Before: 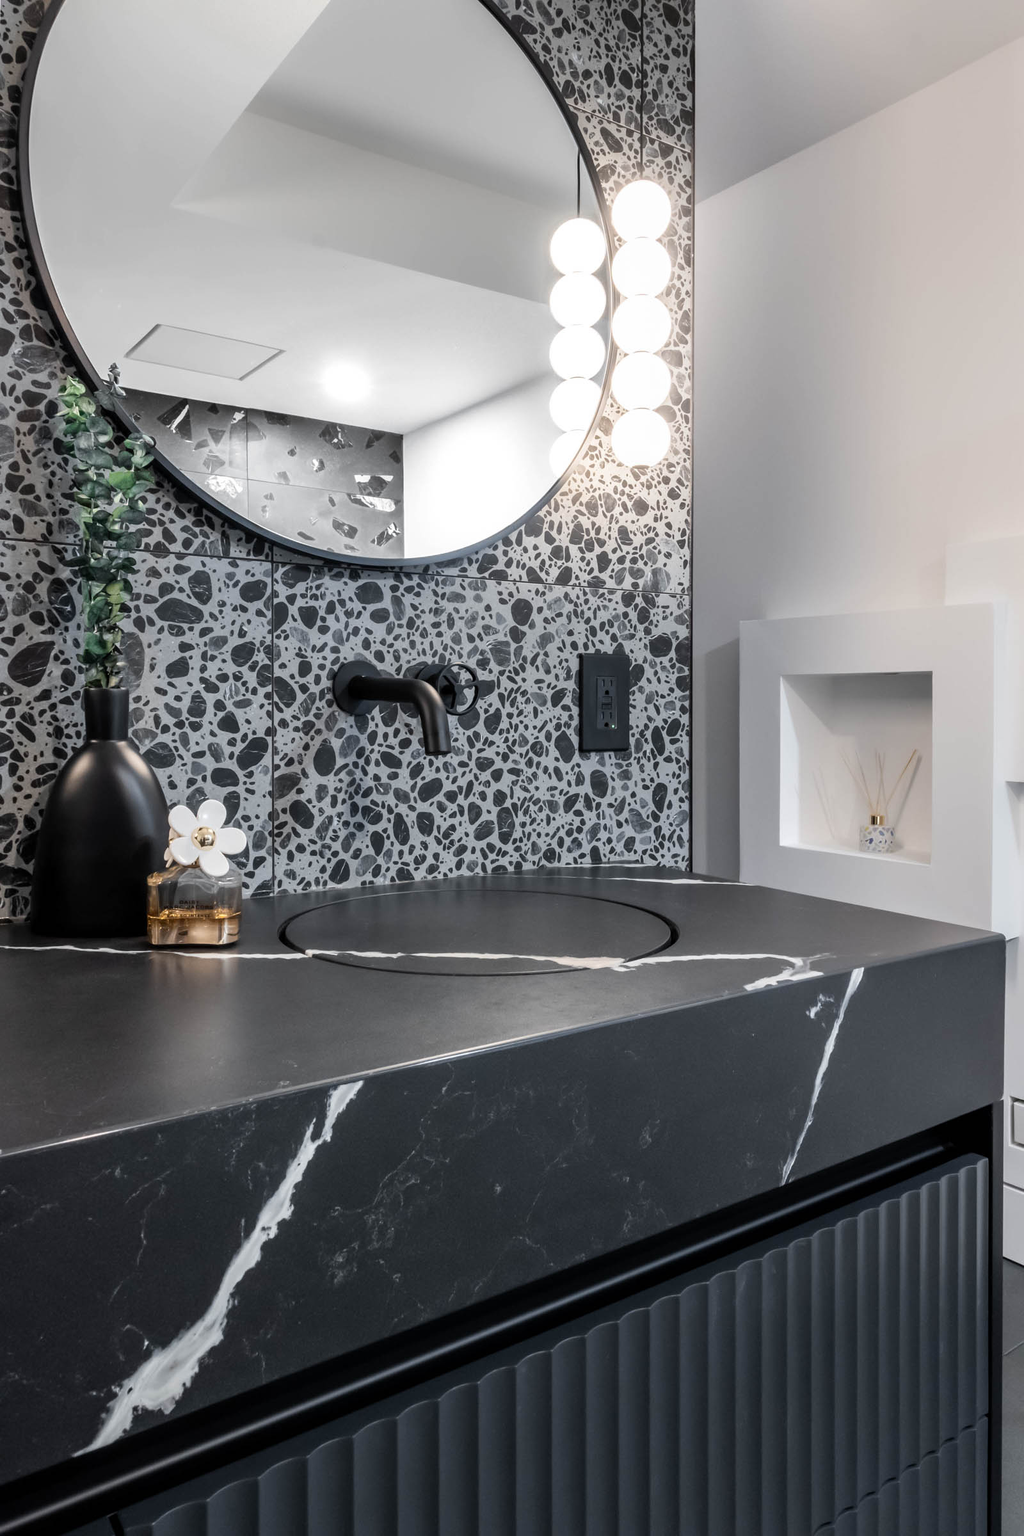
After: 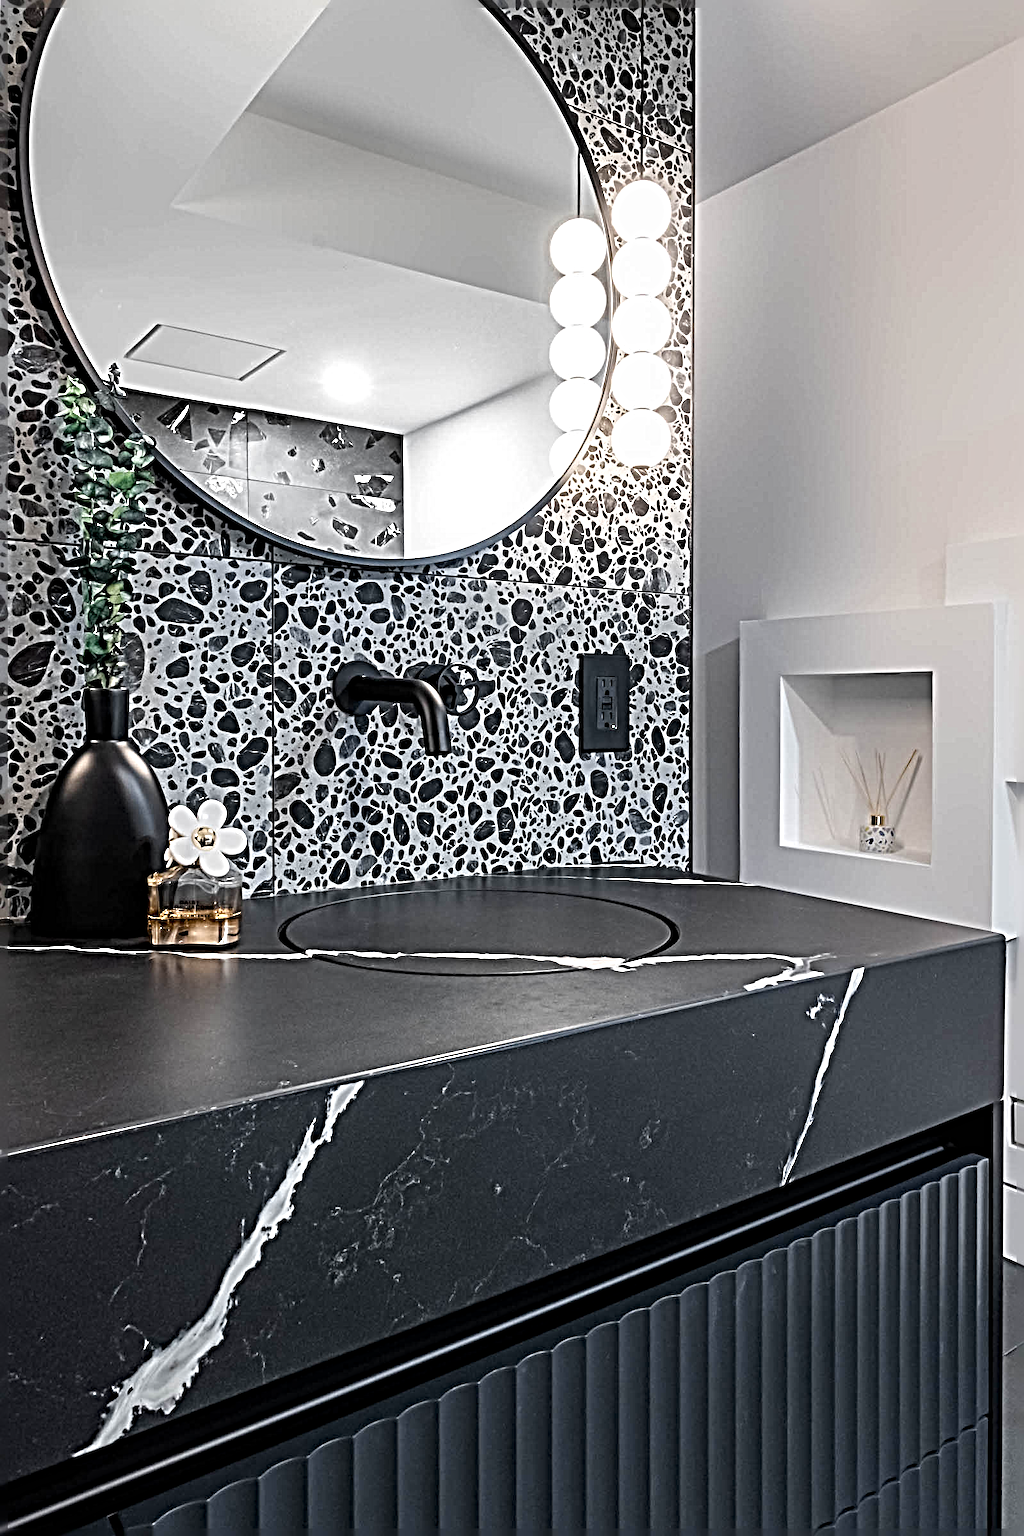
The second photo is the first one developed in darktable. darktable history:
color balance rgb: linear chroma grading › shadows 19.44%, linear chroma grading › highlights 3.42%, linear chroma grading › mid-tones 10.16%
sharpen: radius 6.3, amount 1.8, threshold 0
